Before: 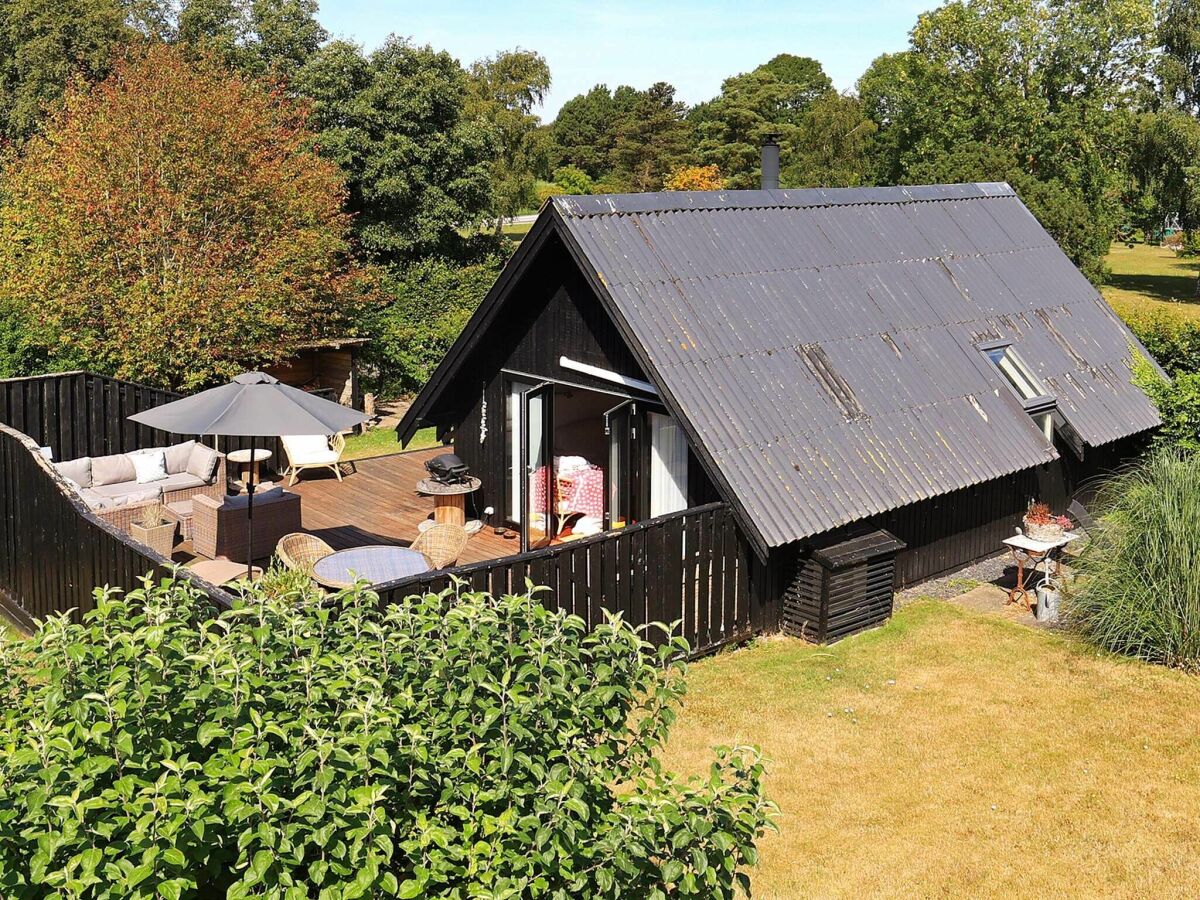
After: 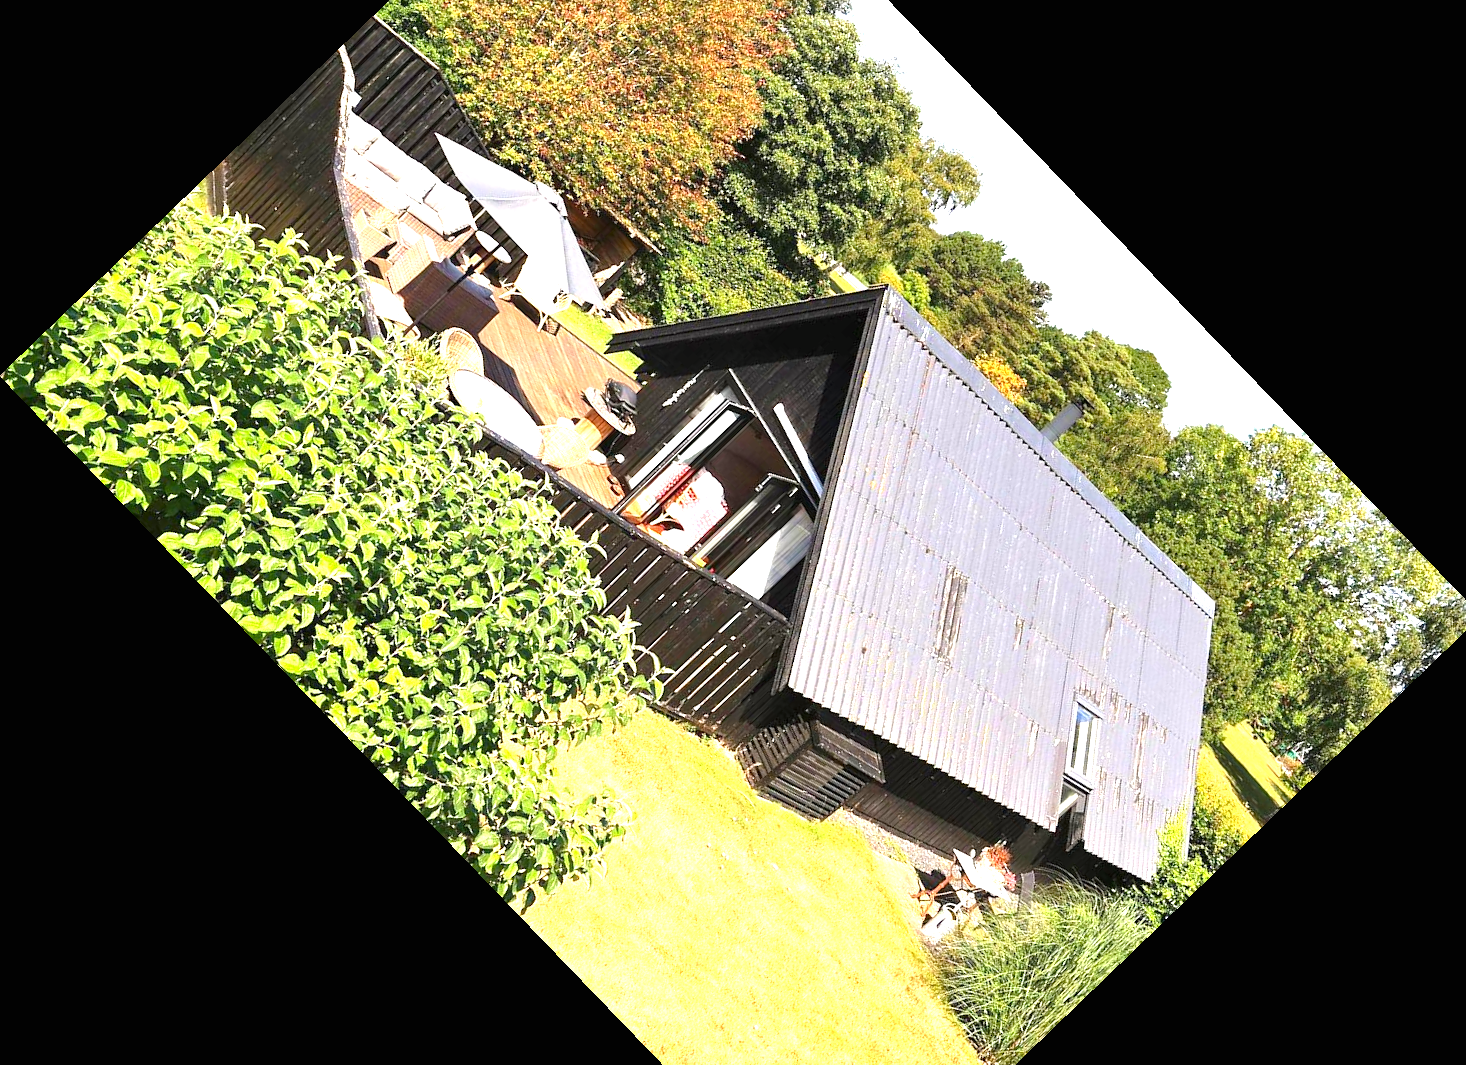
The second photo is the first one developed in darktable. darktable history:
crop and rotate: angle -46.08°, top 16.685%, right 0.965%, bottom 11.719%
color balance rgb: shadows lift › chroma 0.931%, shadows lift › hue 115.56°, linear chroma grading › global chroma 15.593%, perceptual saturation grading › global saturation -2.313%, perceptual saturation grading › highlights -7.723%, perceptual saturation grading › mid-tones 8.057%, perceptual saturation grading › shadows 3.204%
exposure: black level correction 0, exposure 1.374 EV, compensate highlight preservation false
